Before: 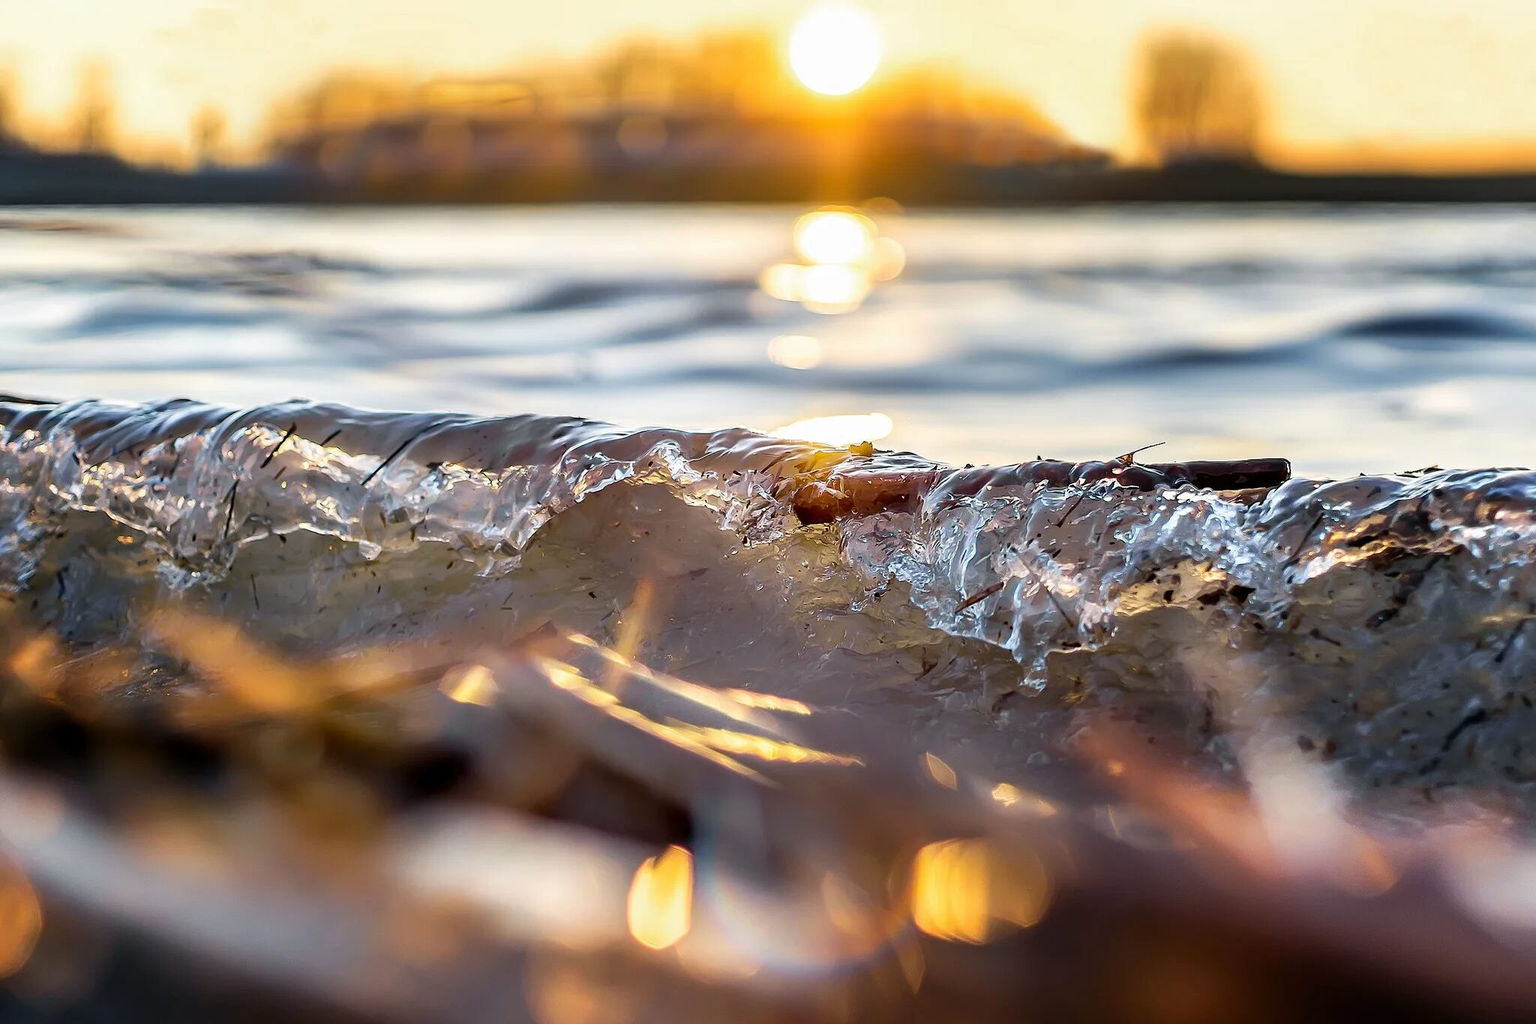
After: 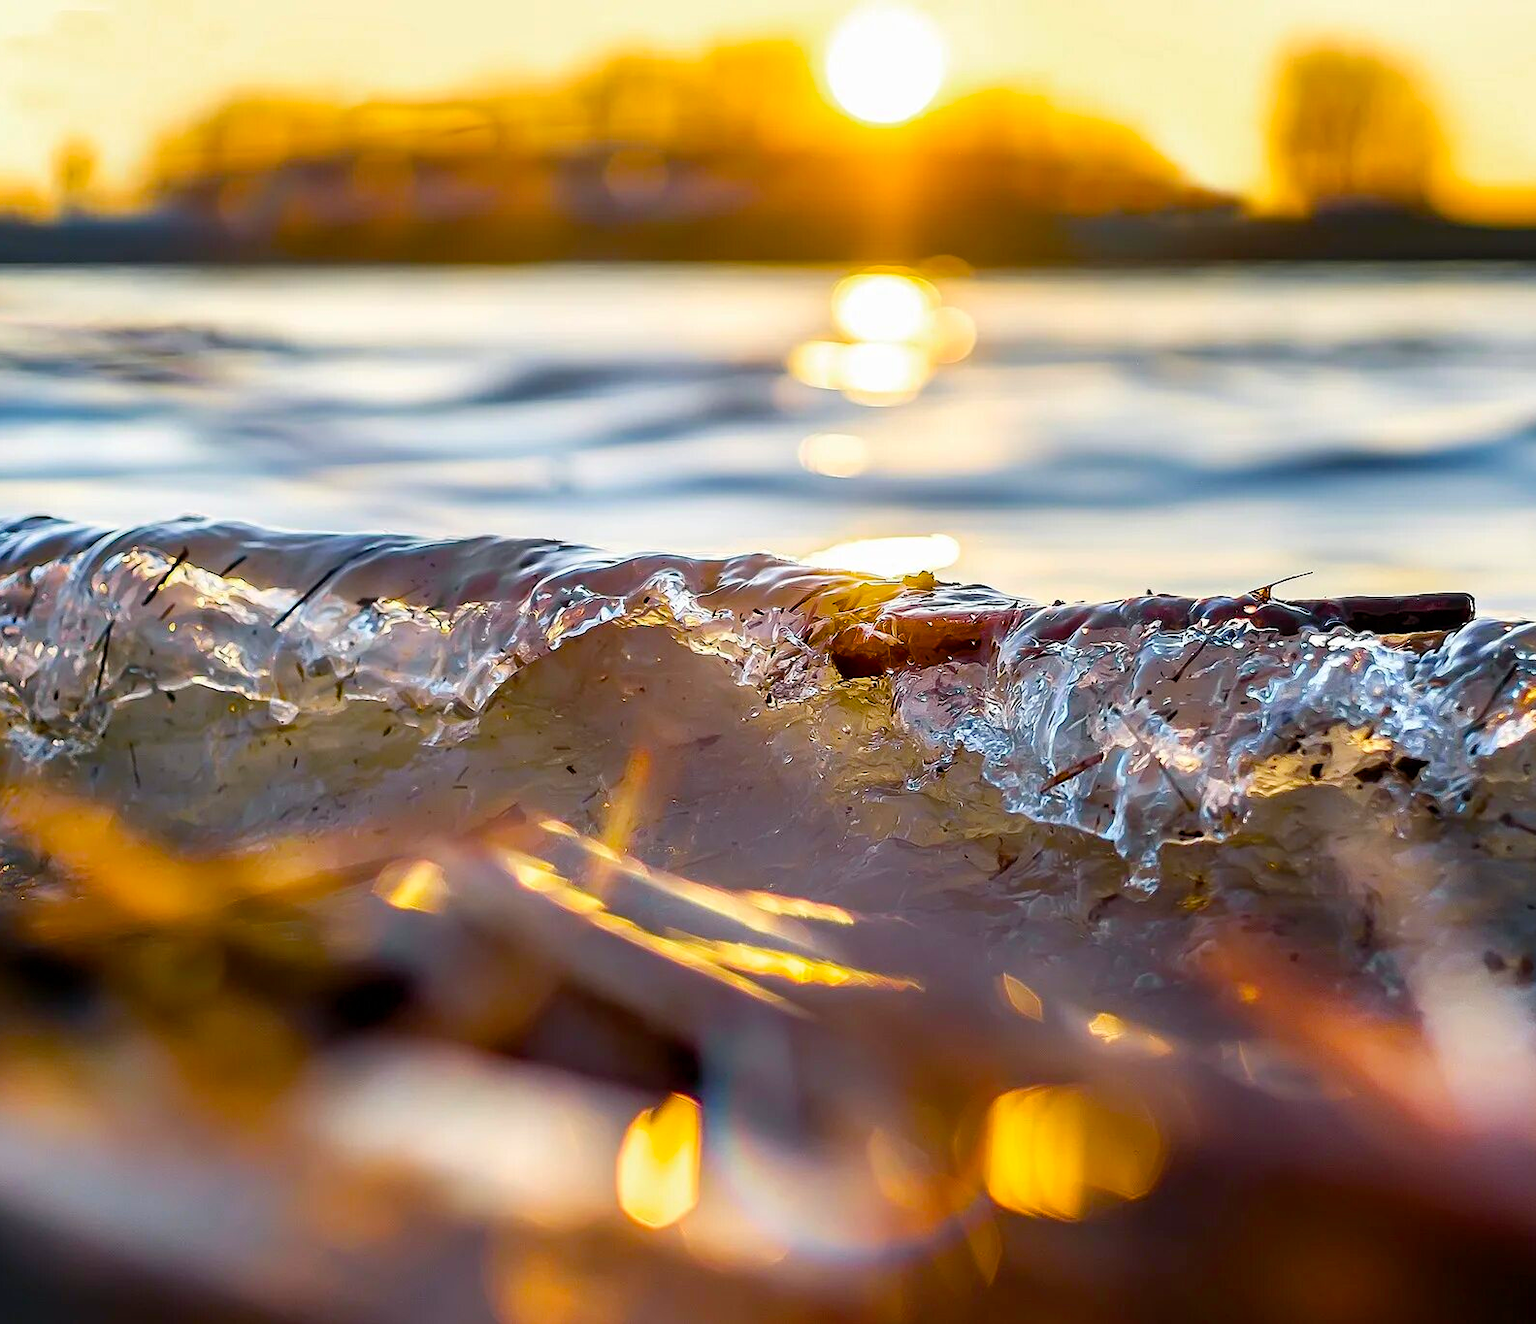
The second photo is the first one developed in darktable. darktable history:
color balance rgb: perceptual saturation grading › global saturation 35.772%, perceptual saturation grading › shadows 35.363%, global vibrance 9.51%
crop: left 9.855%, right 12.824%
